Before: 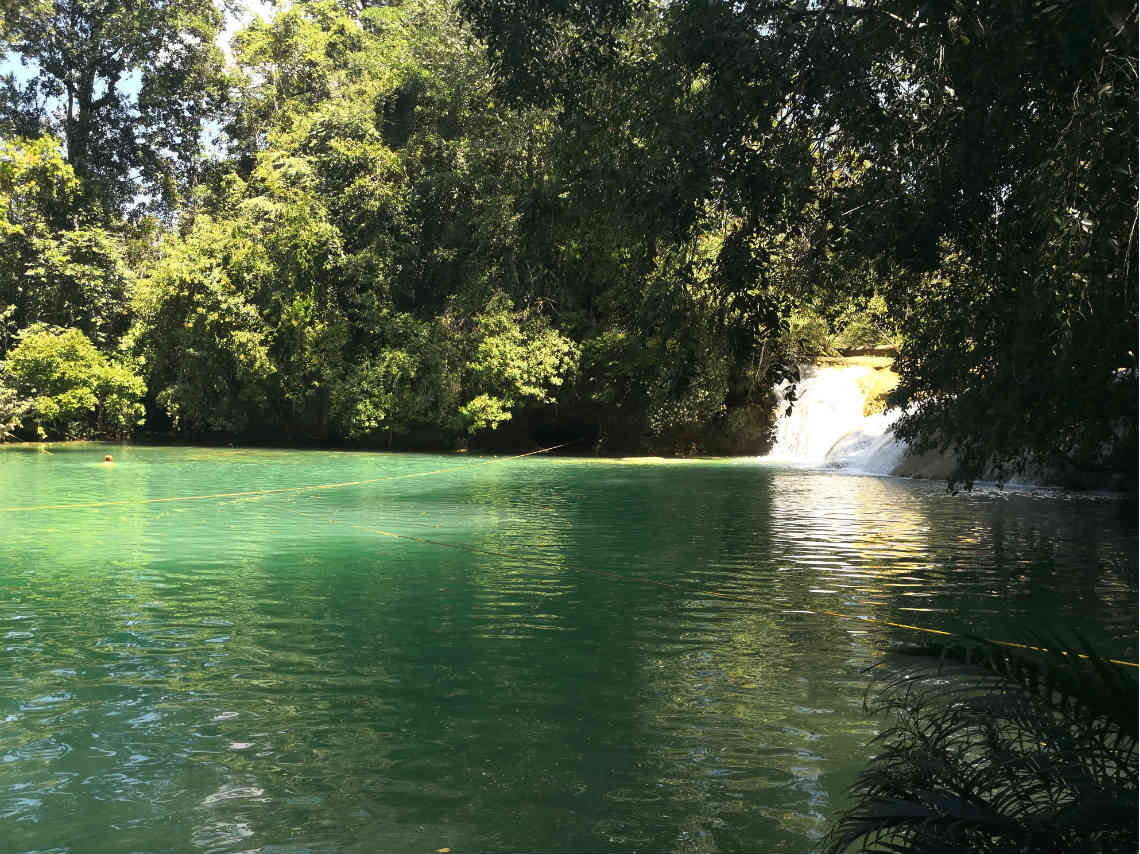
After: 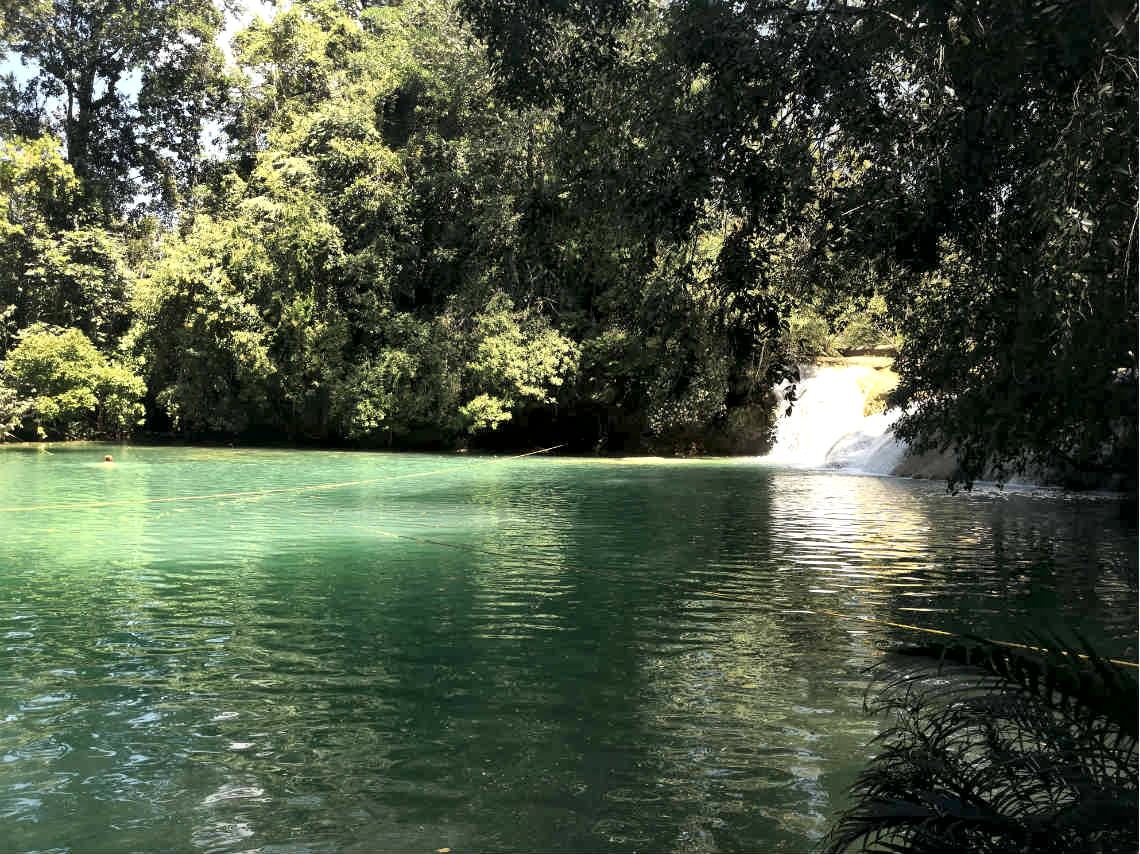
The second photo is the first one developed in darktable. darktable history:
local contrast: mode bilateral grid, contrast 70, coarseness 74, detail 180%, midtone range 0.2
color correction: highlights b* 0.022, saturation 0.818
